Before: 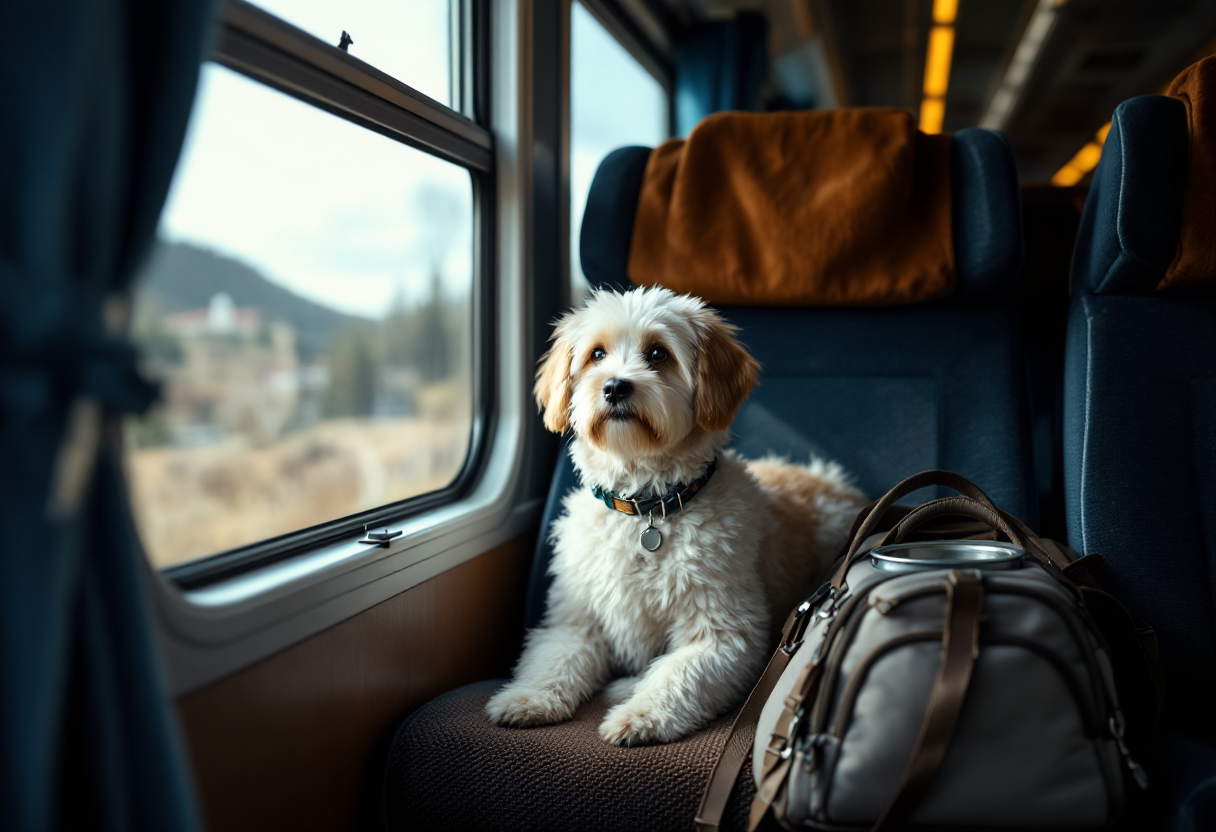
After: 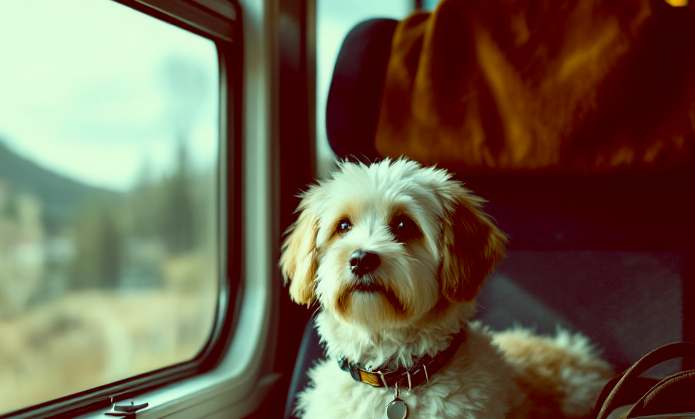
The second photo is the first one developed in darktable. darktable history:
crop: left 20.932%, top 15.471%, right 21.848%, bottom 34.081%
color balance: lift [1, 1.015, 0.987, 0.985], gamma [1, 0.959, 1.042, 0.958], gain [0.927, 0.938, 1.072, 0.928], contrast 1.5%
